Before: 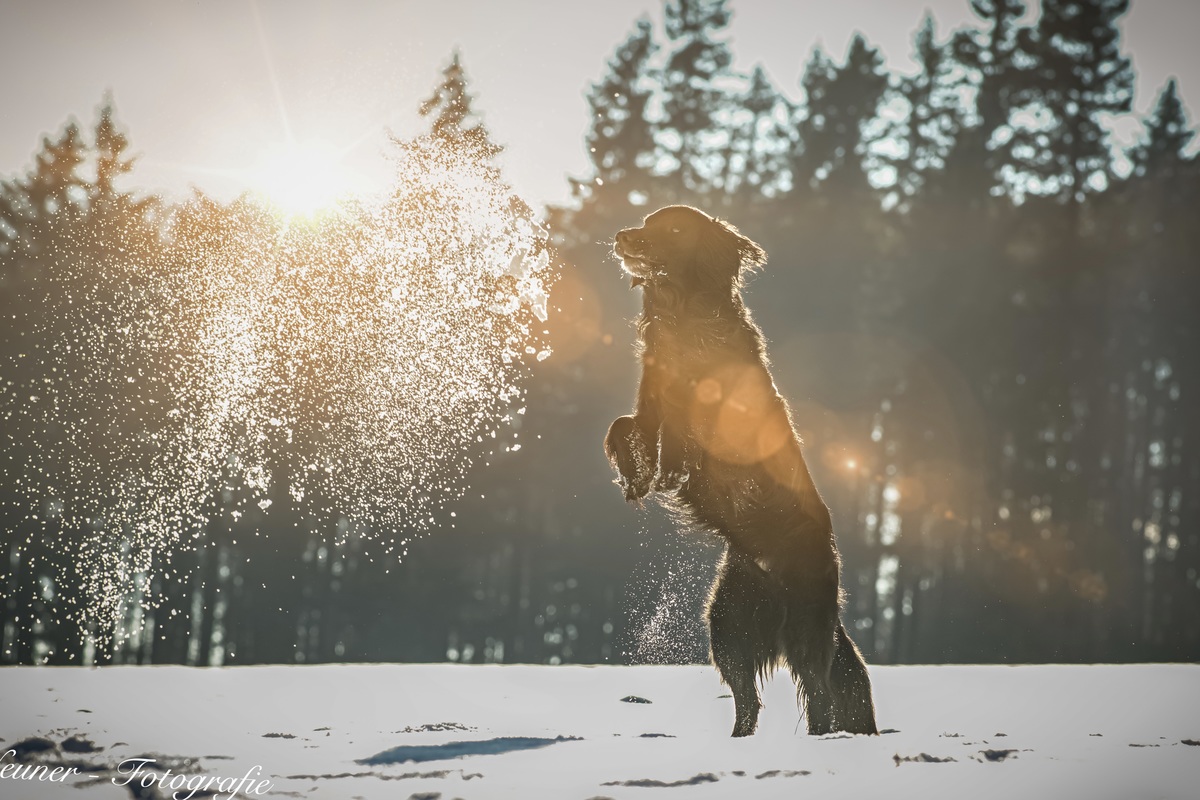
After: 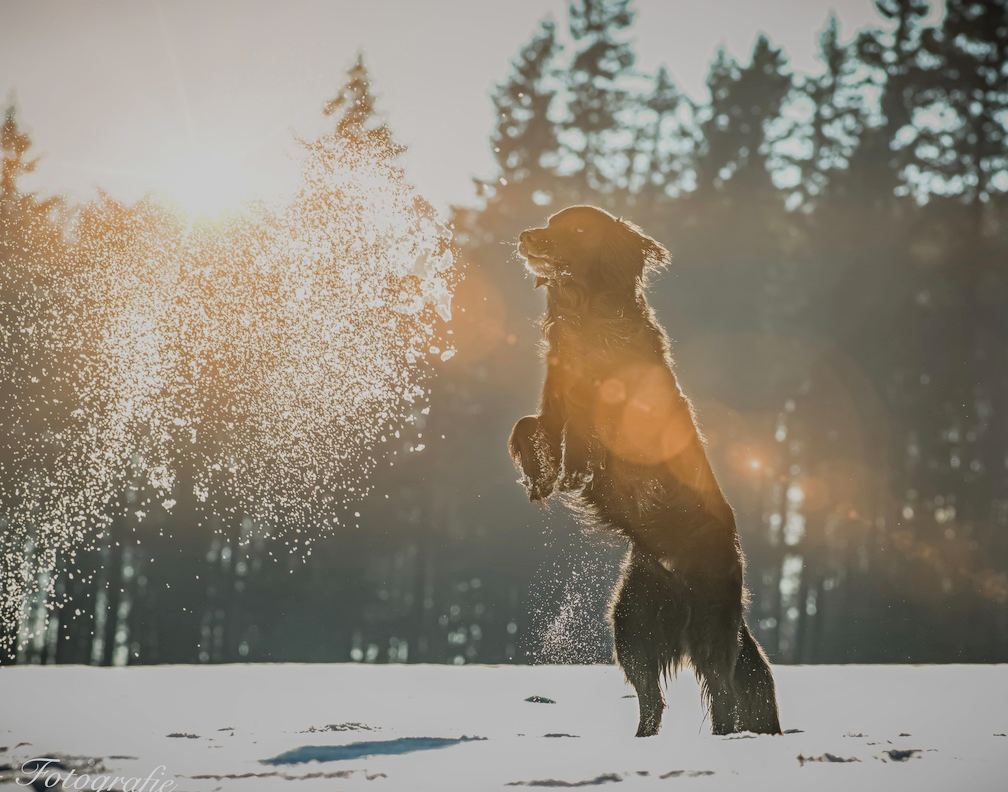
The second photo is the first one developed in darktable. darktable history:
crop: left 8.026%, right 7.374%
filmic rgb: black relative exposure -7.32 EV, white relative exposure 5.09 EV, hardness 3.2
